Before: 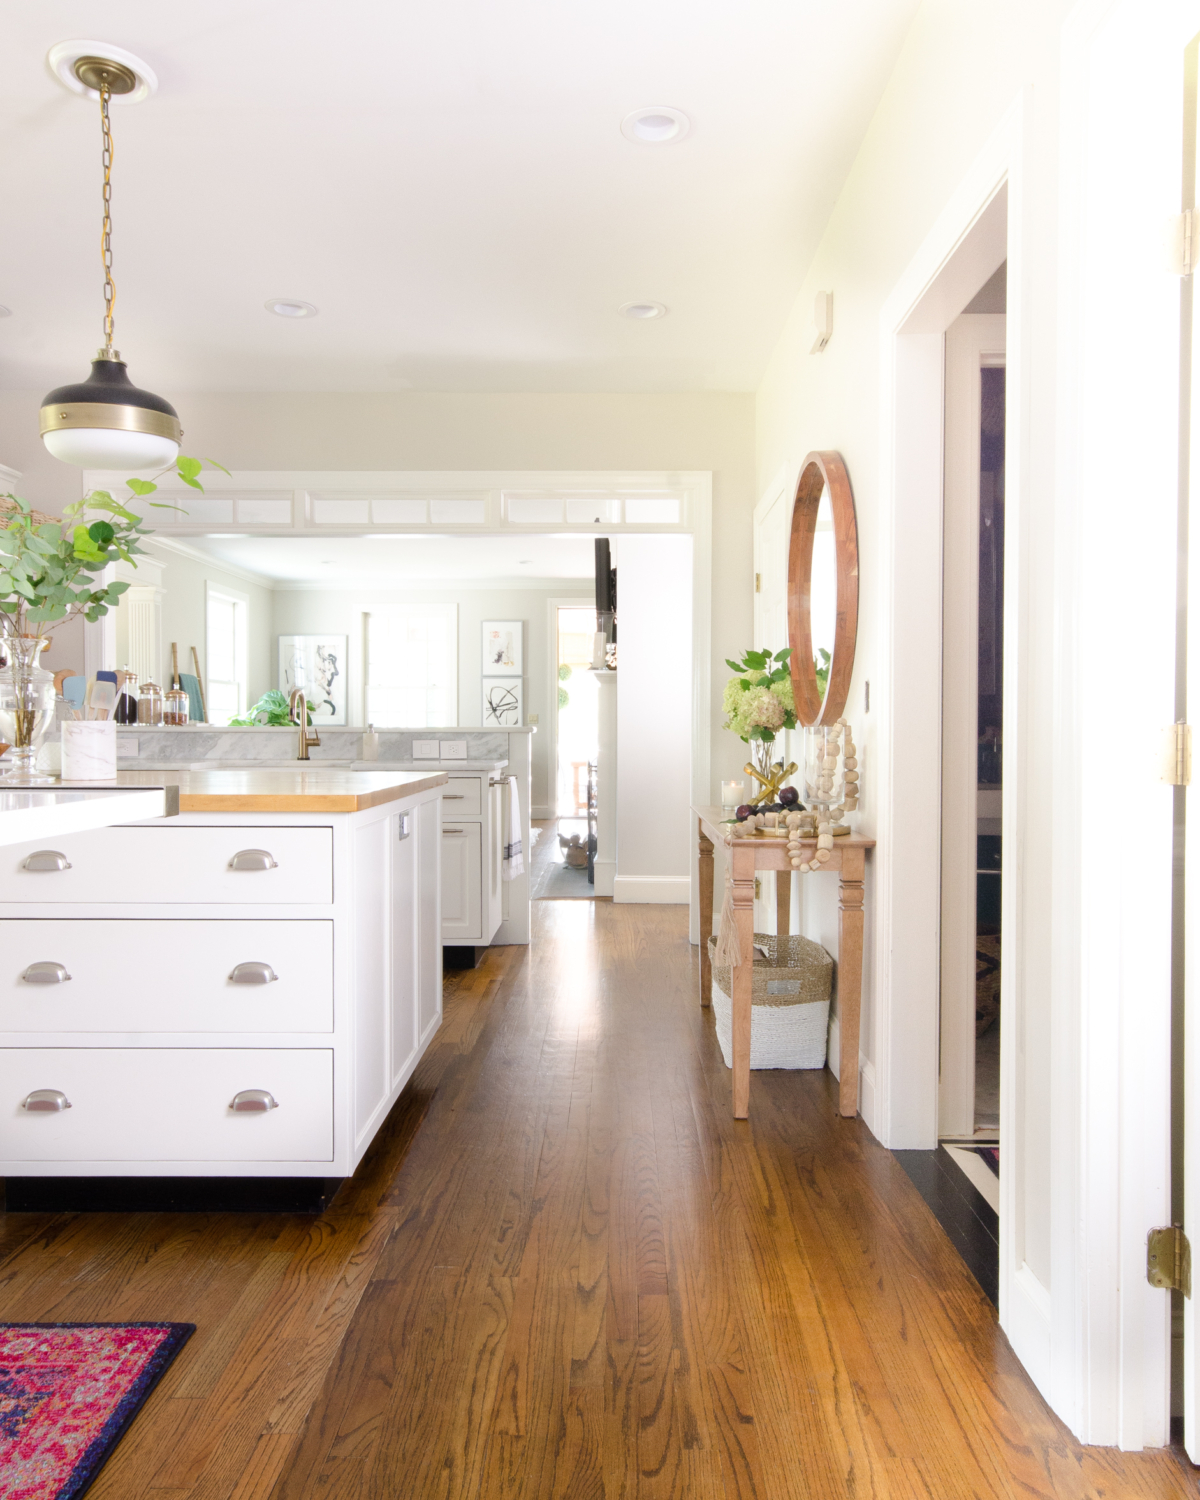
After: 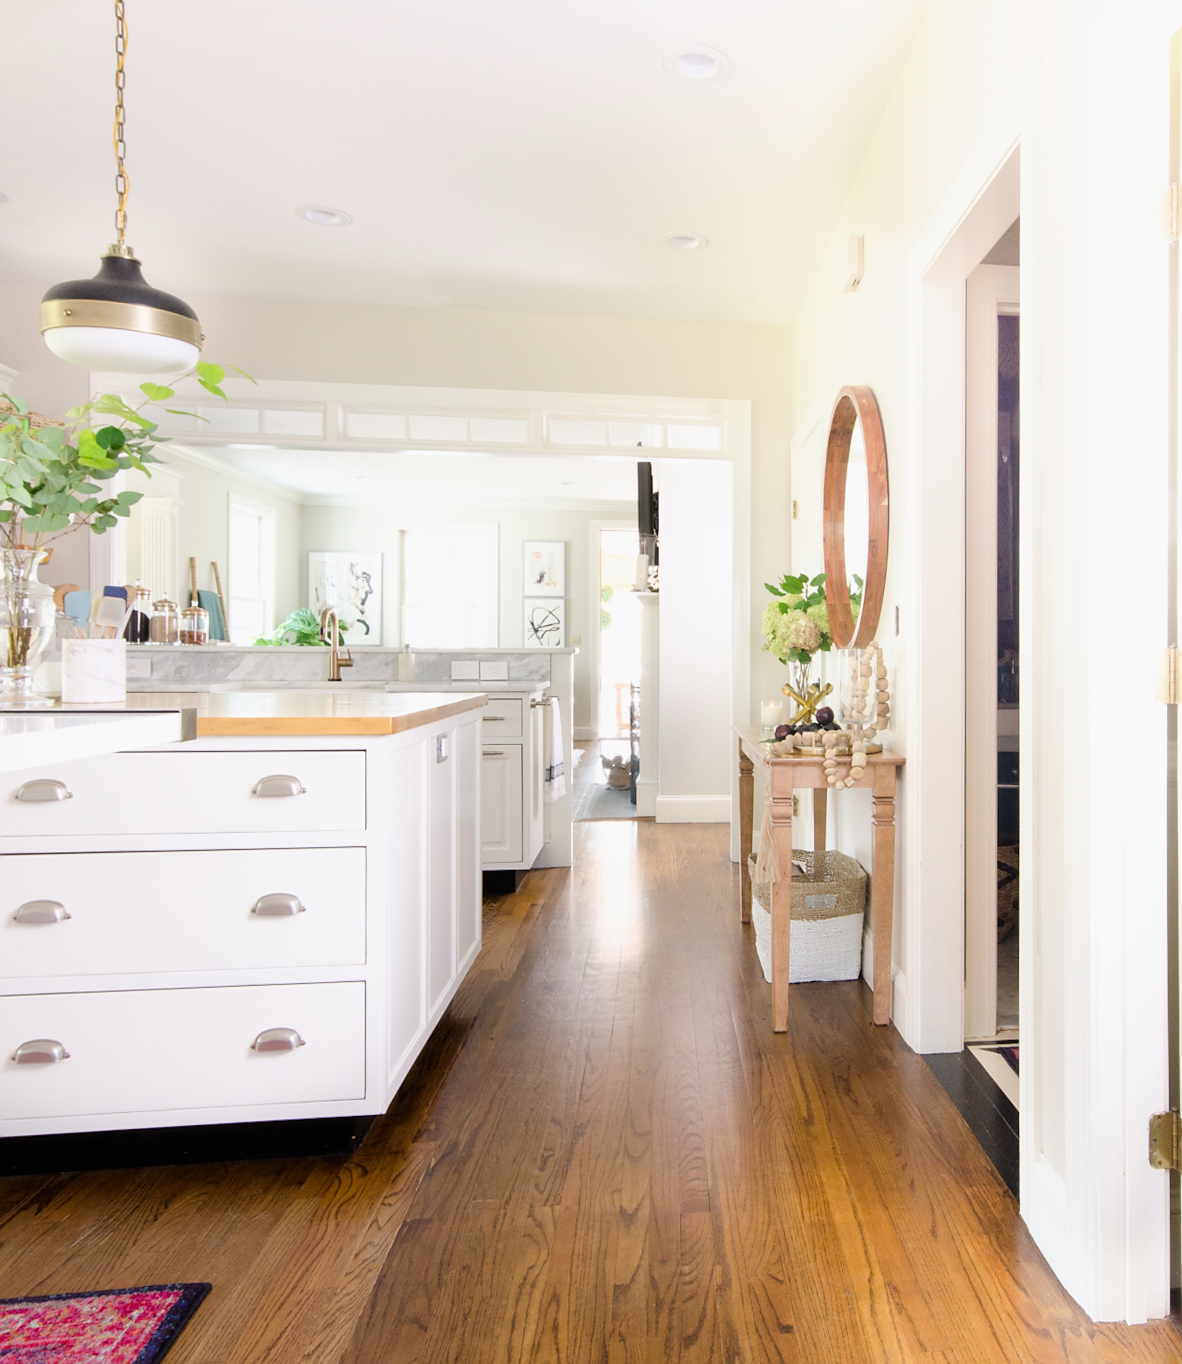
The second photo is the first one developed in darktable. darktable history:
filmic rgb: black relative exposure -9.5 EV, white relative exposure 3.02 EV, hardness 6.12
exposure: exposure 0.207 EV, compensate highlight preservation false
rotate and perspective: rotation -0.013°, lens shift (vertical) -0.027, lens shift (horizontal) 0.178, crop left 0.016, crop right 0.989, crop top 0.082, crop bottom 0.918
sharpen: radius 1.458, amount 0.398, threshold 1.271
